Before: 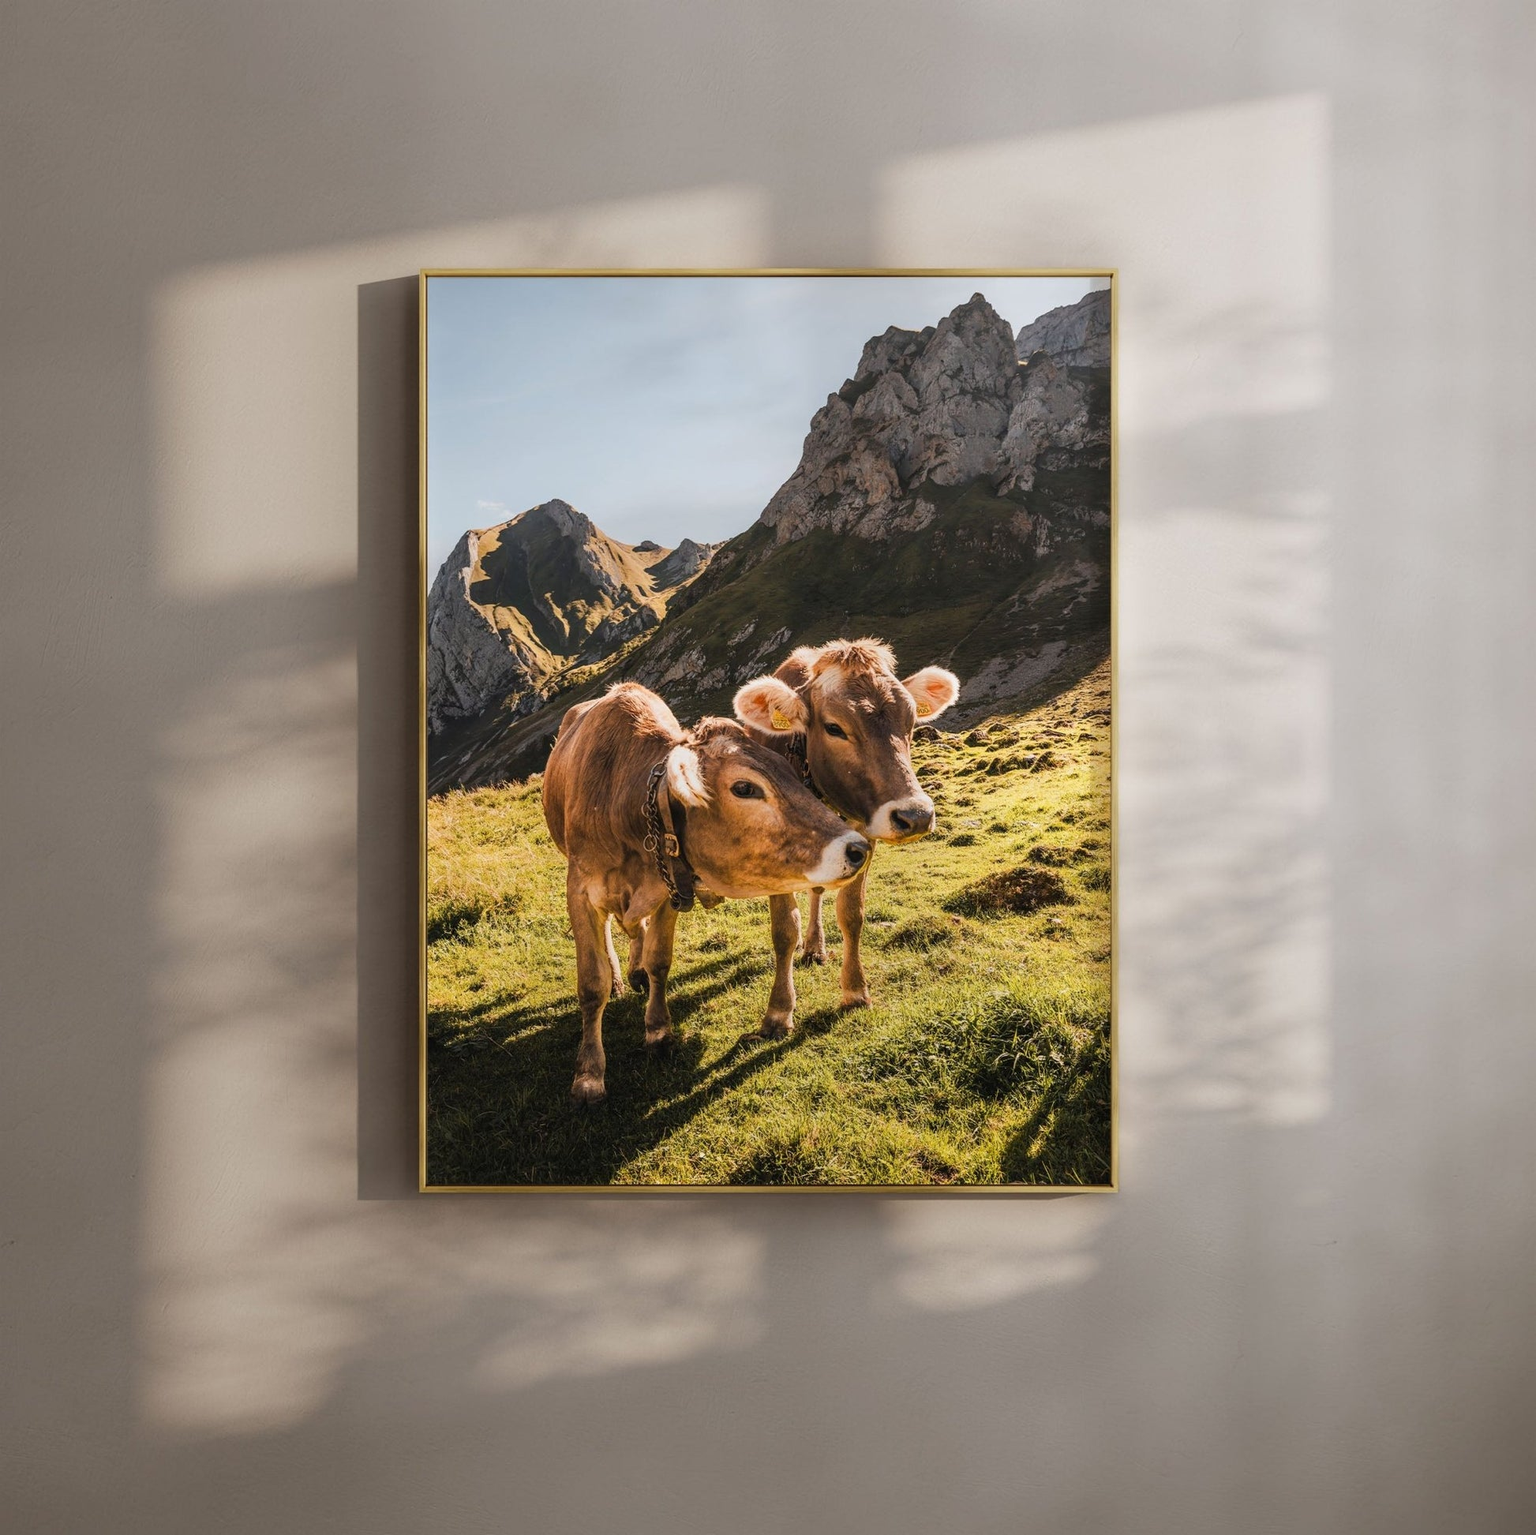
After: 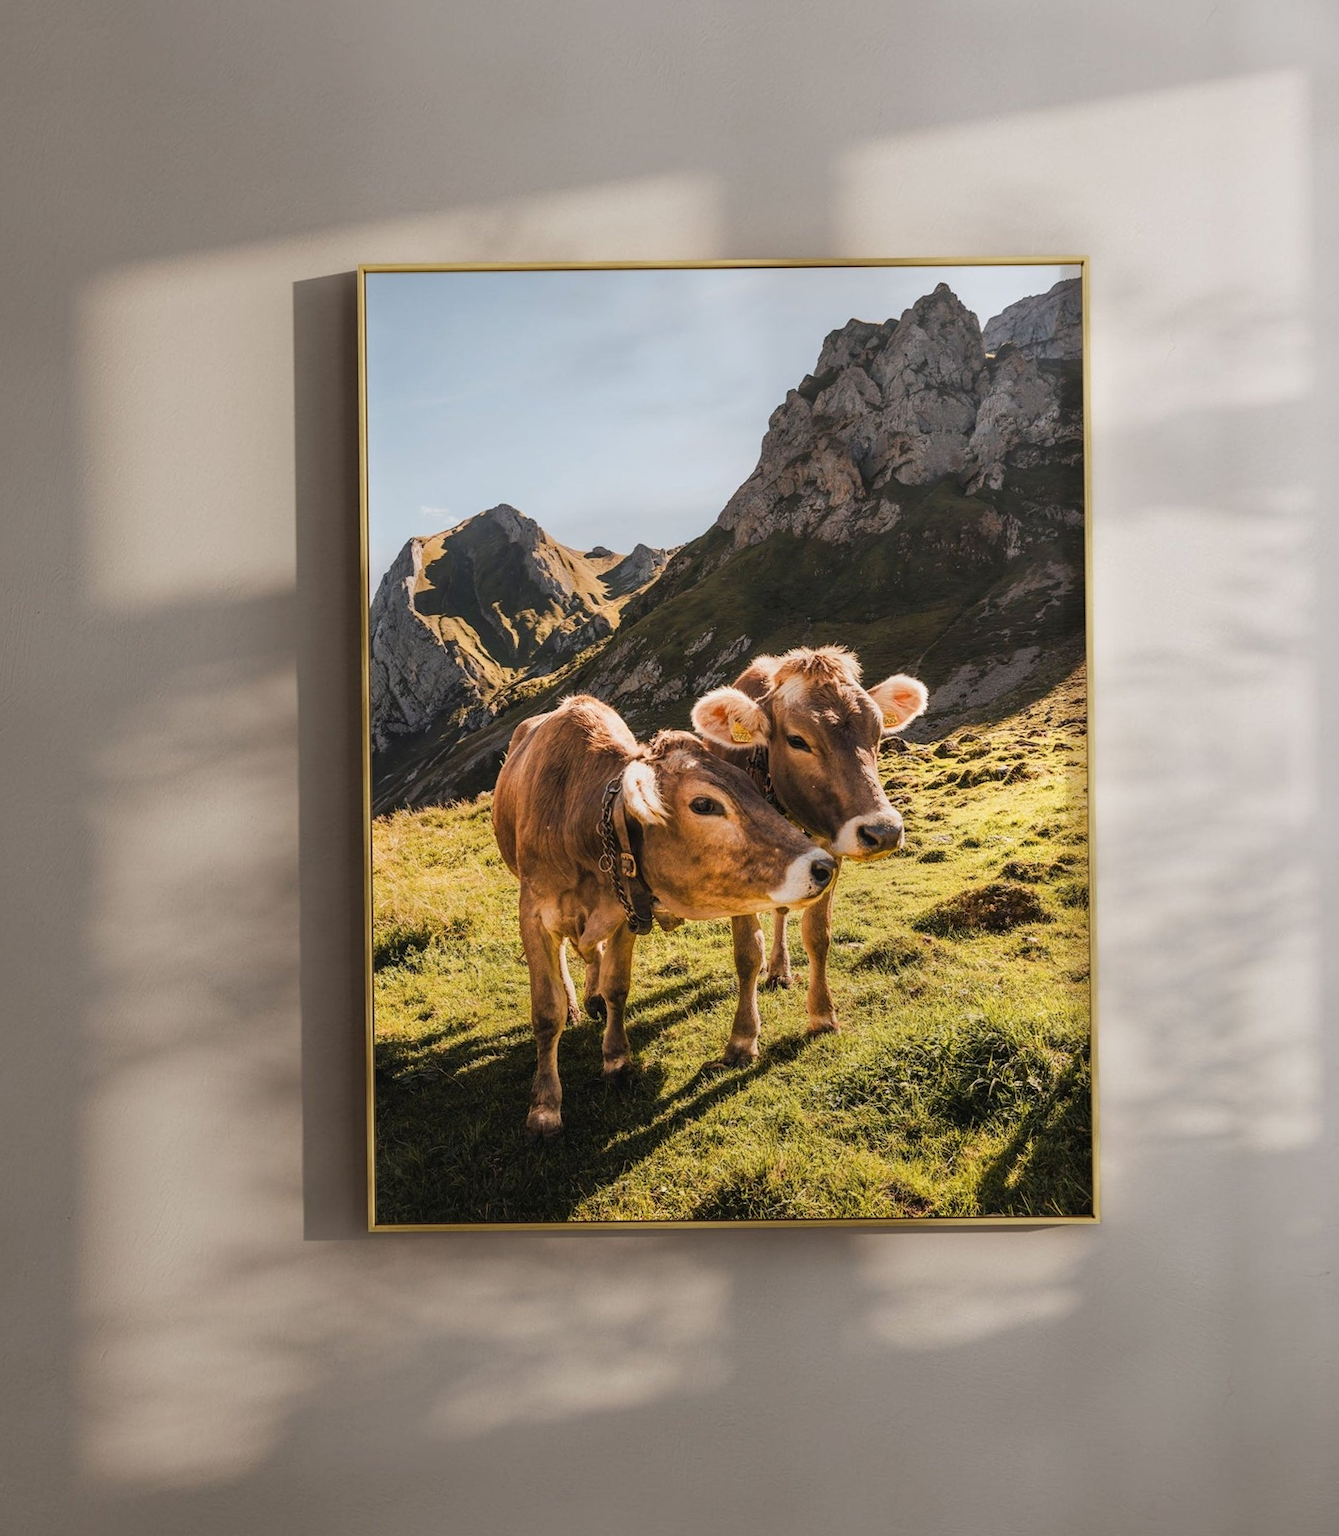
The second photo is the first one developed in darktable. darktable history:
crop and rotate: angle 0.657°, left 4.25%, top 0.824%, right 11.547%, bottom 2.548%
